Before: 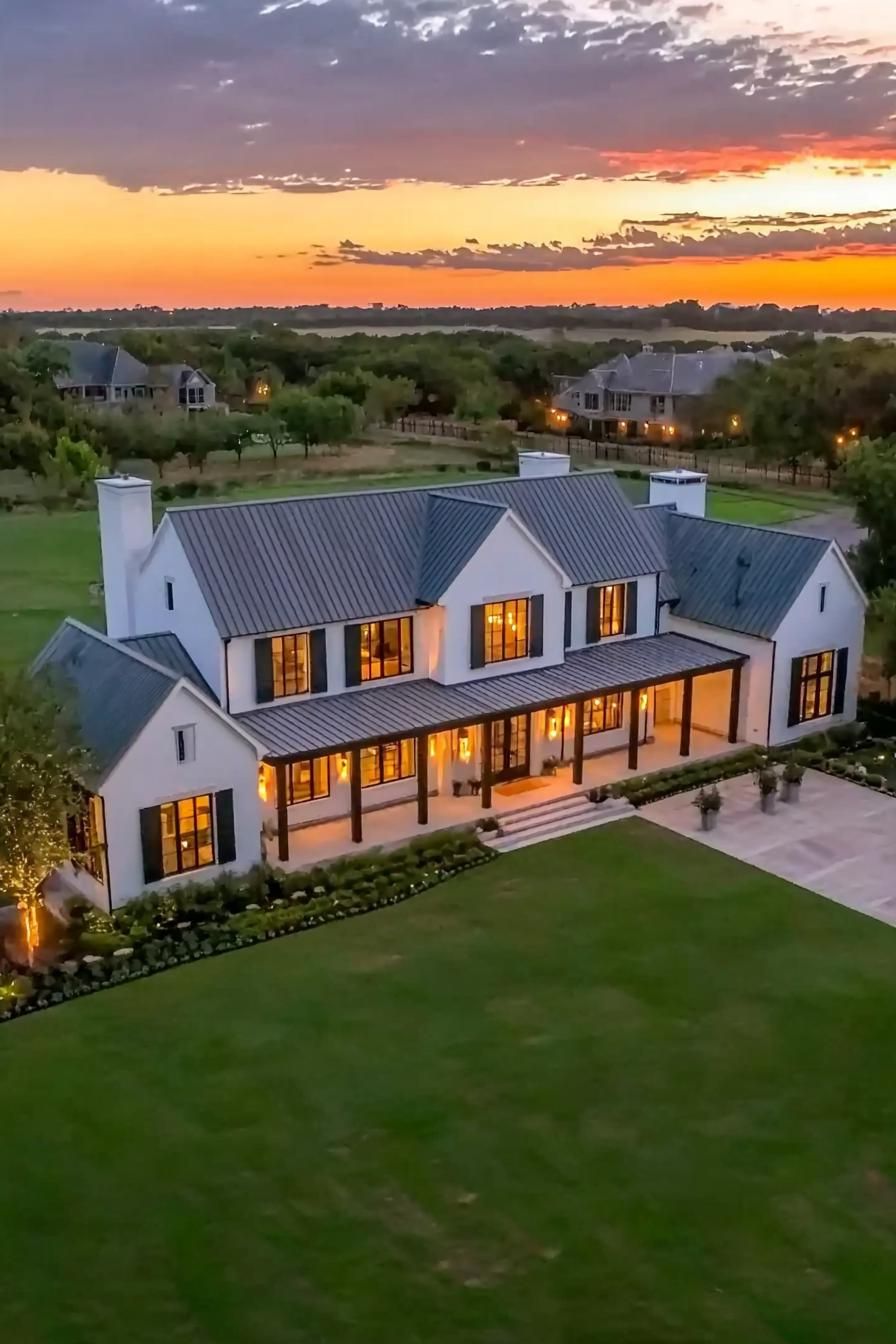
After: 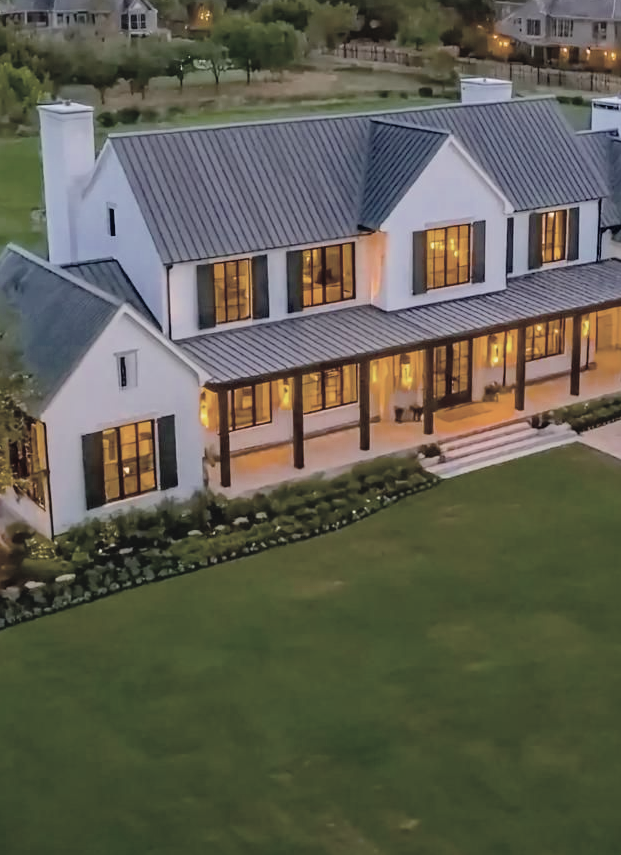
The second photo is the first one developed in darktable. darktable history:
crop: left 6.561%, top 27.833%, right 24.029%, bottom 8.522%
contrast brightness saturation: brightness 0.181, saturation -0.483
color balance rgb: shadows lift › hue 87.91°, global offset › luminance 0.233%, perceptual saturation grading › global saturation 37.253%, global vibrance 16.078%, saturation formula JzAzBz (2021)
